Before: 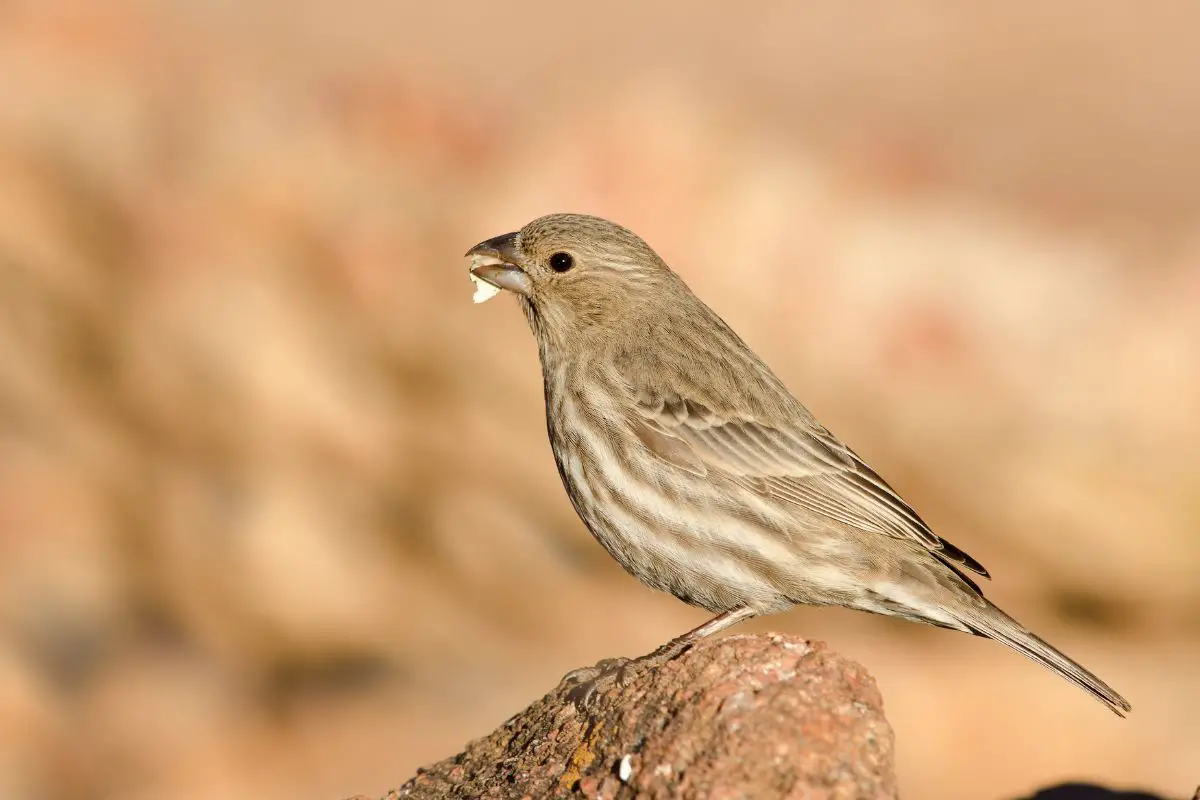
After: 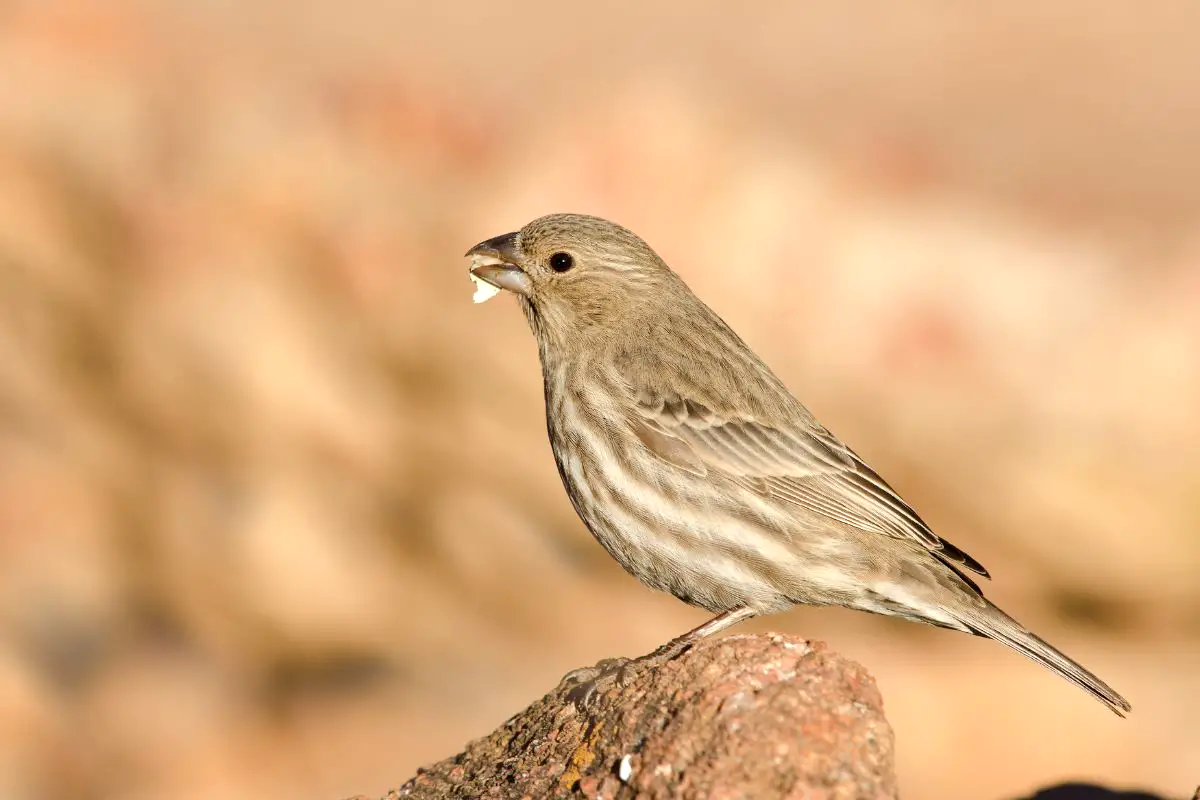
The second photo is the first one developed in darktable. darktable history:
exposure: exposure 0.189 EV, compensate exposure bias true, compensate highlight preservation false
